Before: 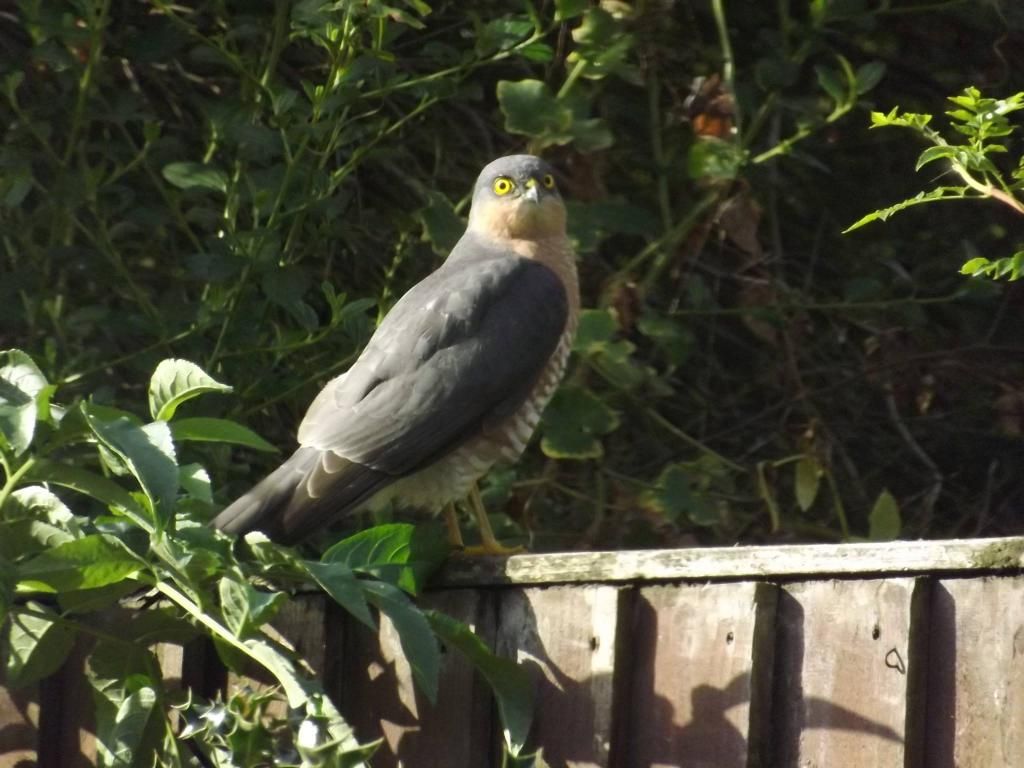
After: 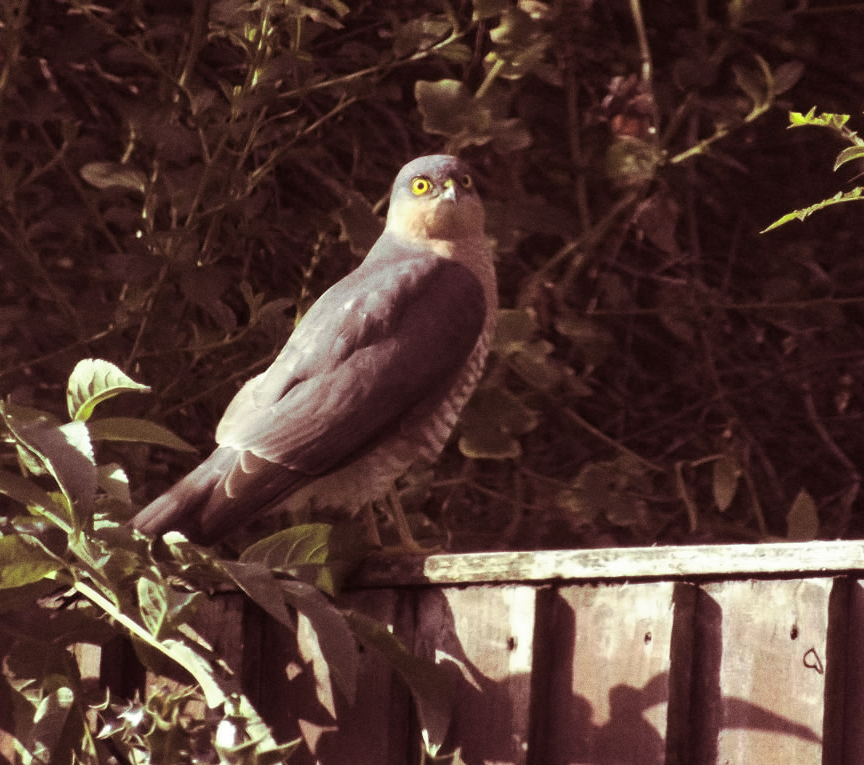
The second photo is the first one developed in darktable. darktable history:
grain: on, module defaults
split-toning: compress 20%
crop: left 8.026%, right 7.374%
